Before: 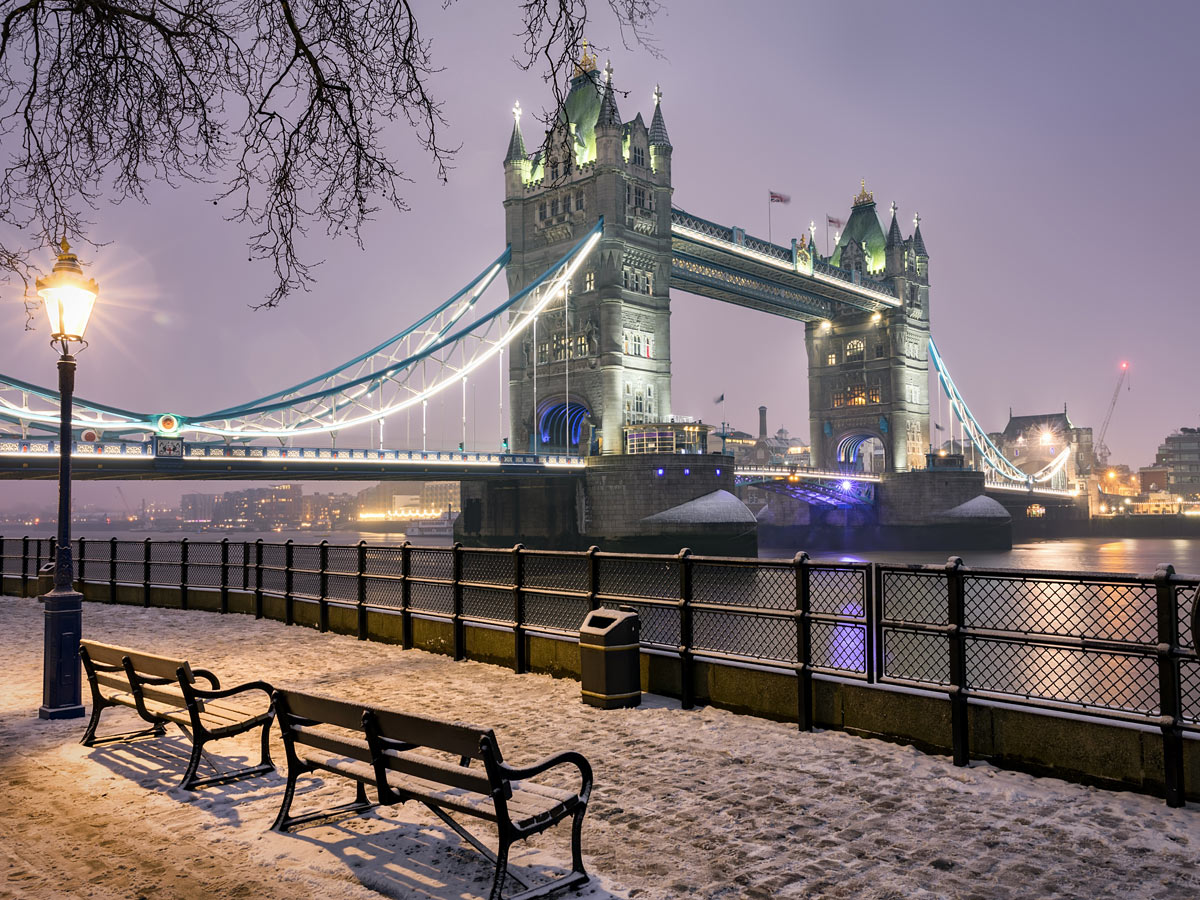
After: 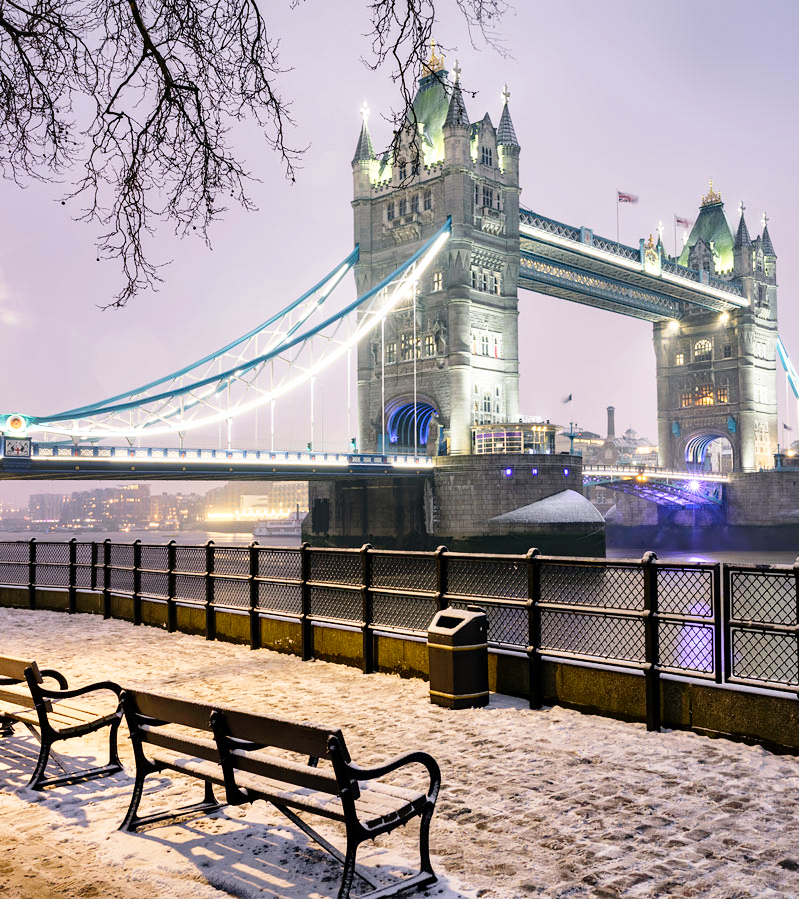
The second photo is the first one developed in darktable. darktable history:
base curve: curves: ch0 [(0, 0) (0.008, 0.007) (0.022, 0.029) (0.048, 0.089) (0.092, 0.197) (0.191, 0.399) (0.275, 0.534) (0.357, 0.65) (0.477, 0.78) (0.542, 0.833) (0.799, 0.973) (1, 1)], preserve colors none
crop and rotate: left 12.673%, right 20.66%
